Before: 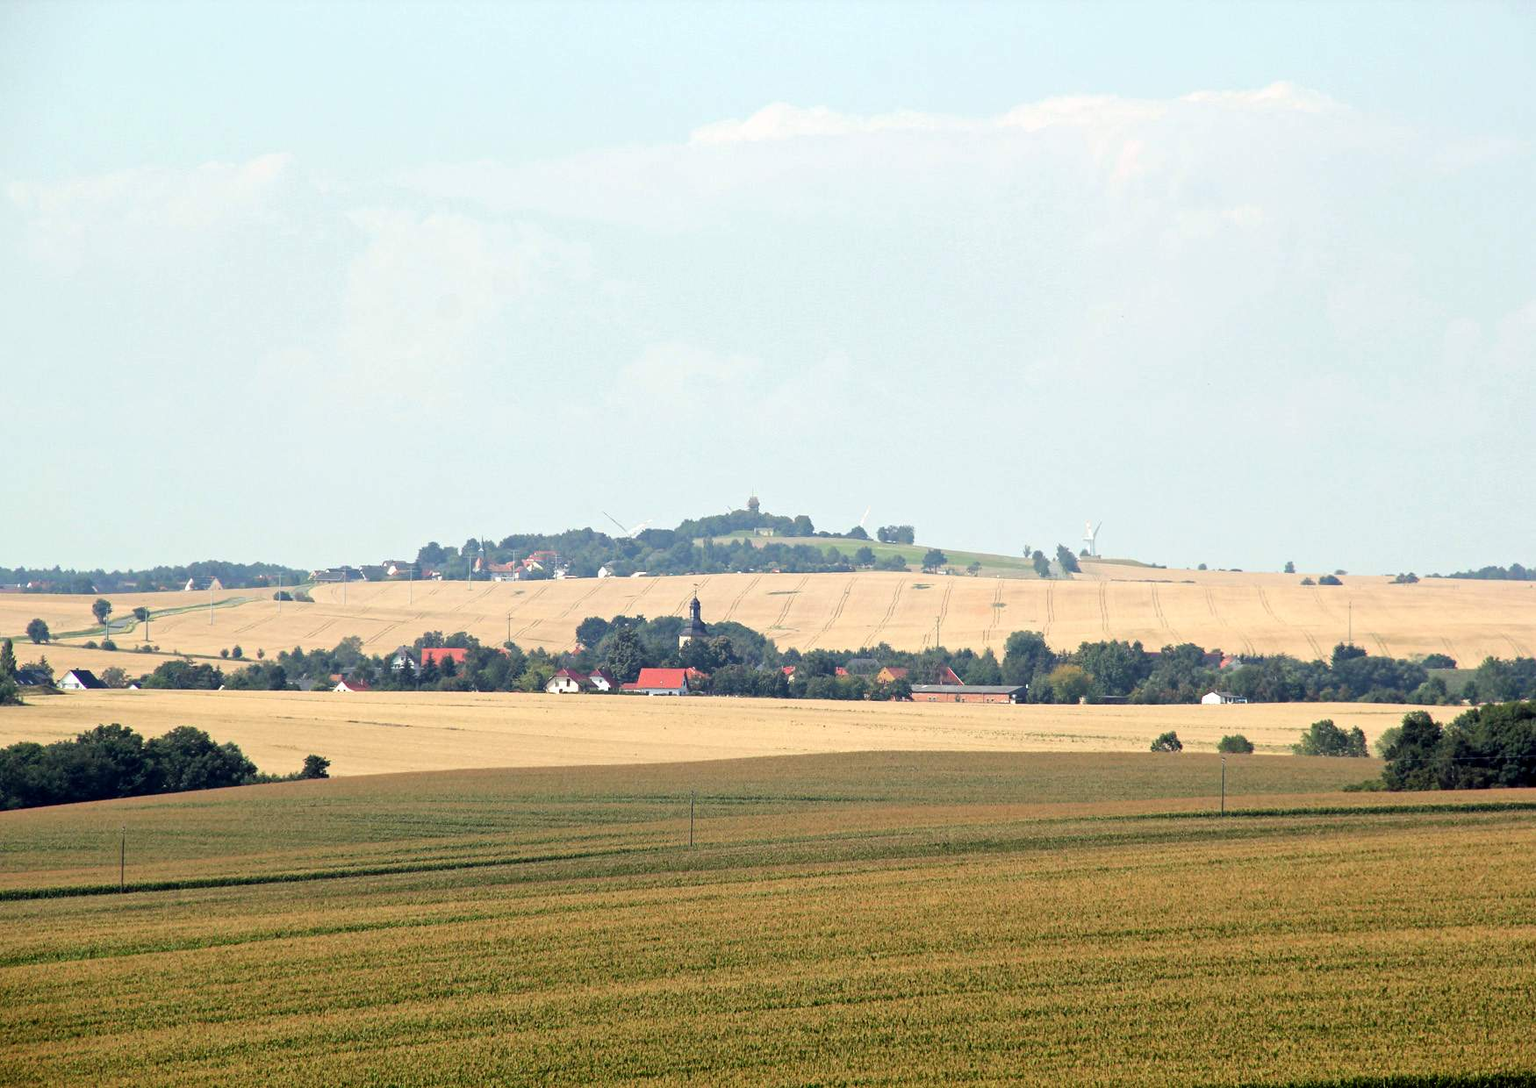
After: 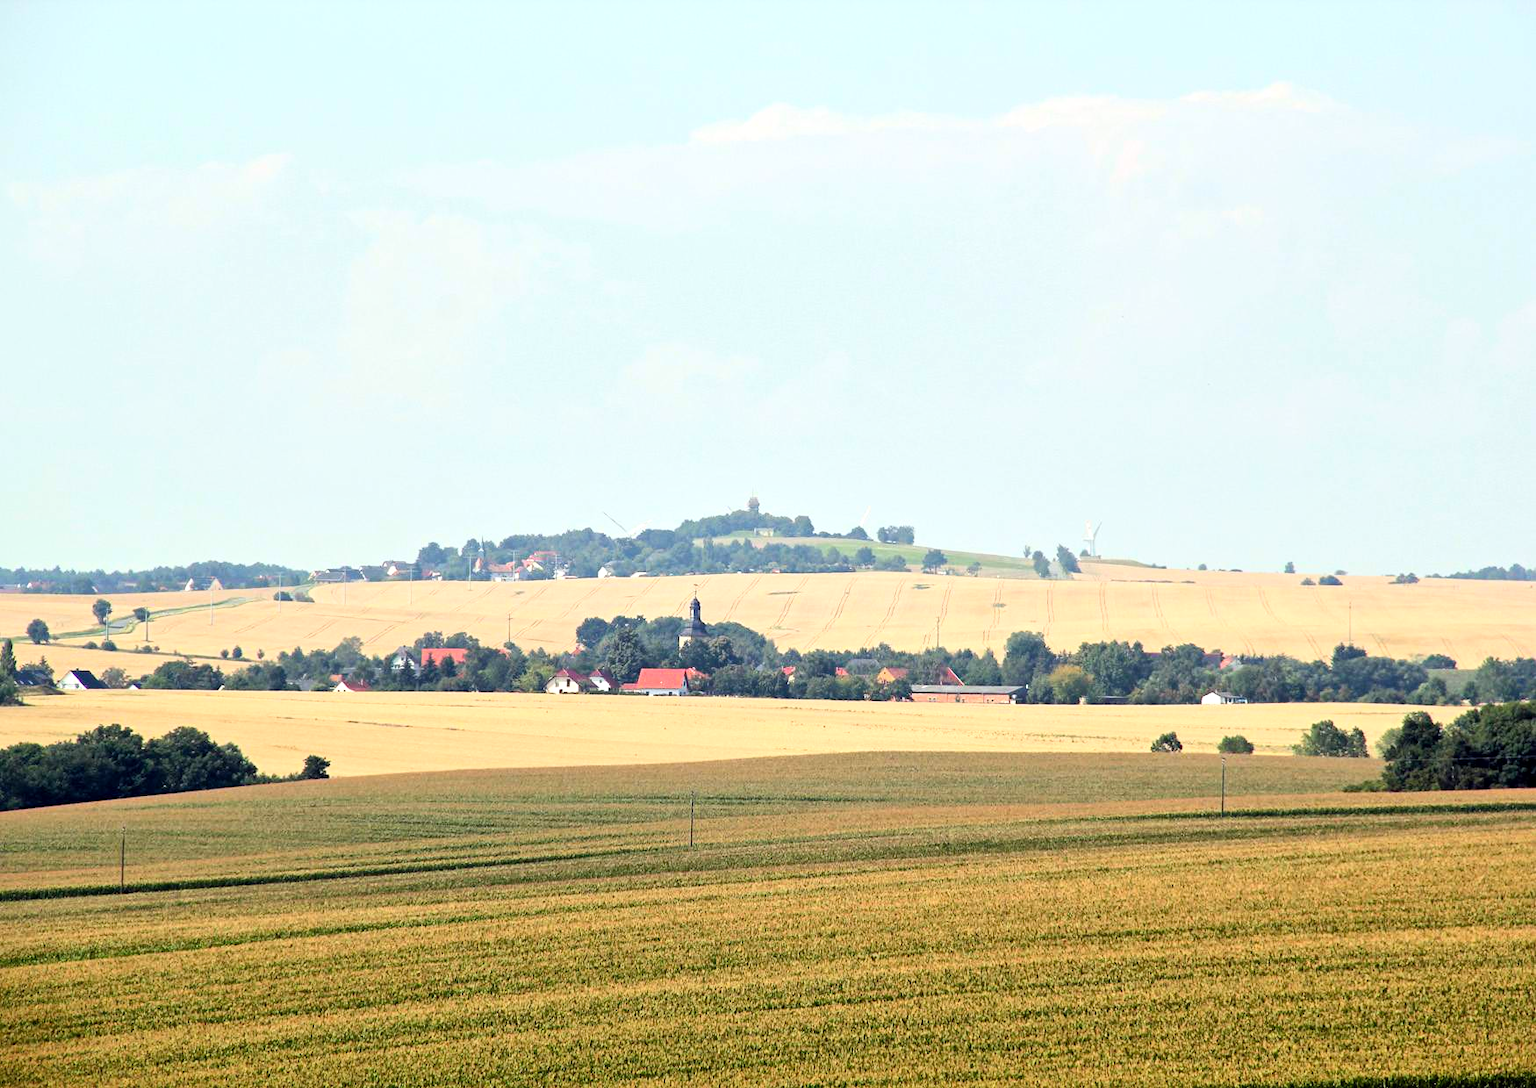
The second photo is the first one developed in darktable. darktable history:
contrast brightness saturation: contrast 0.198, brightness 0.16, saturation 0.219
local contrast: mode bilateral grid, contrast 21, coarseness 50, detail 132%, midtone range 0.2
